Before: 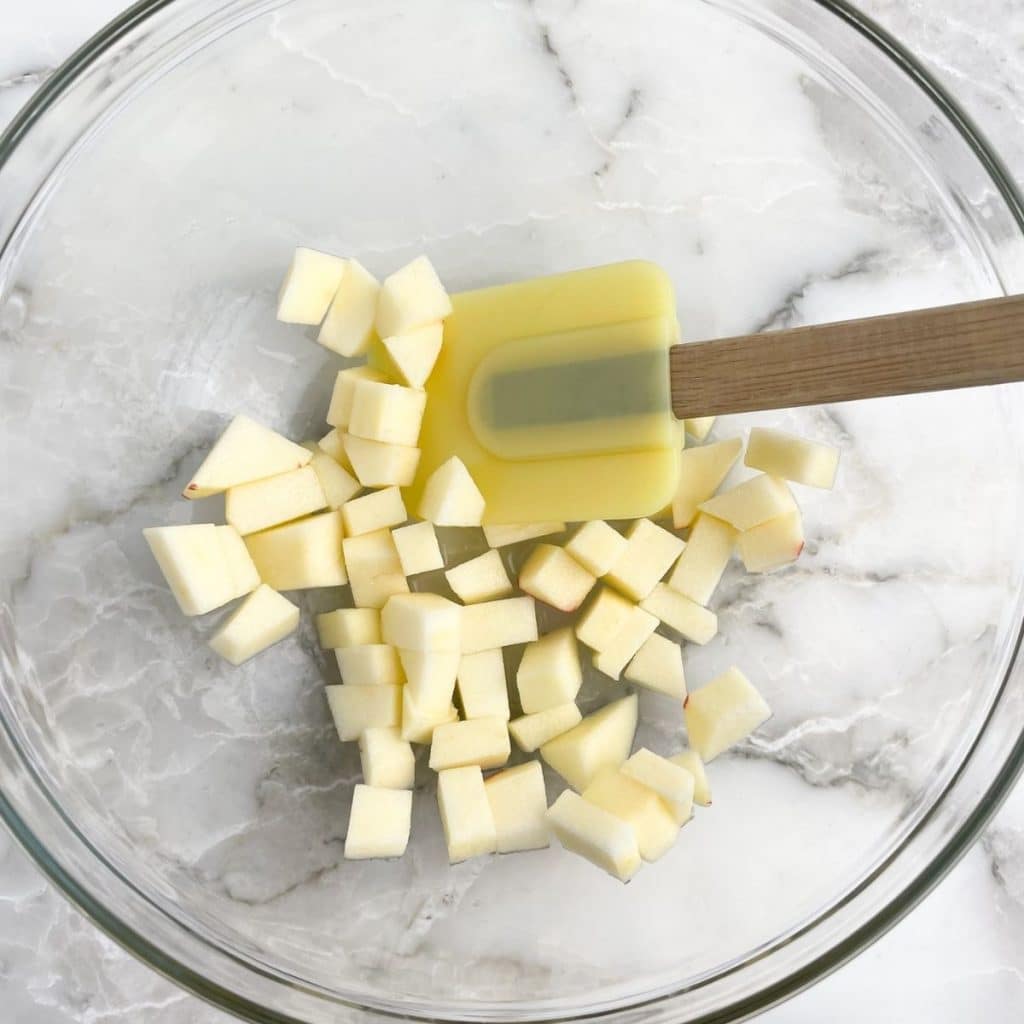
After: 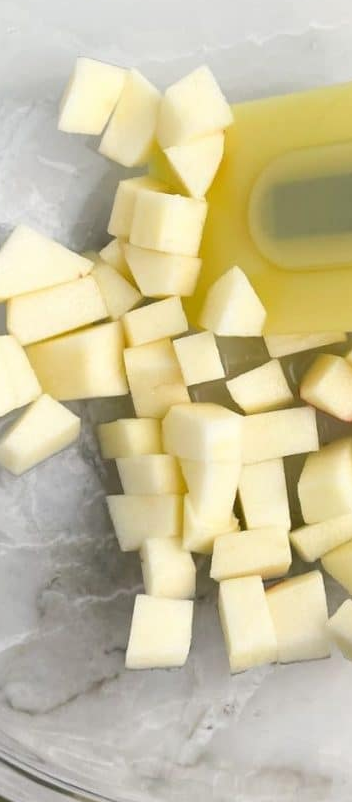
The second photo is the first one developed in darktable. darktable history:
crop and rotate: left 21.406%, top 18.611%, right 44.179%, bottom 2.976%
